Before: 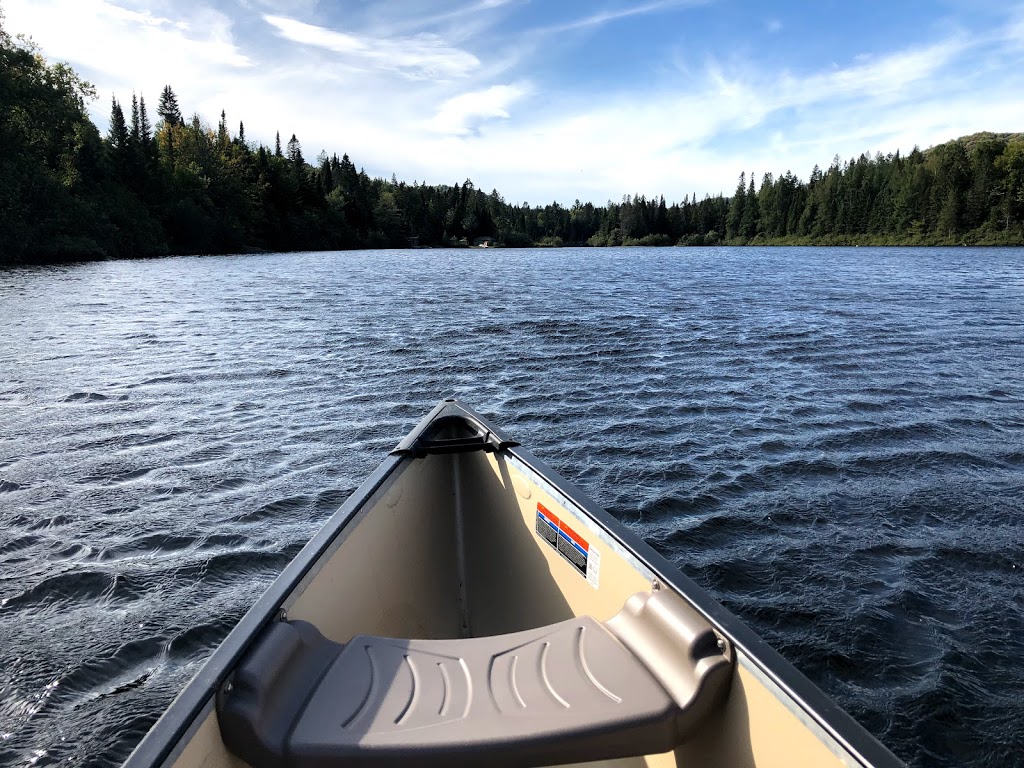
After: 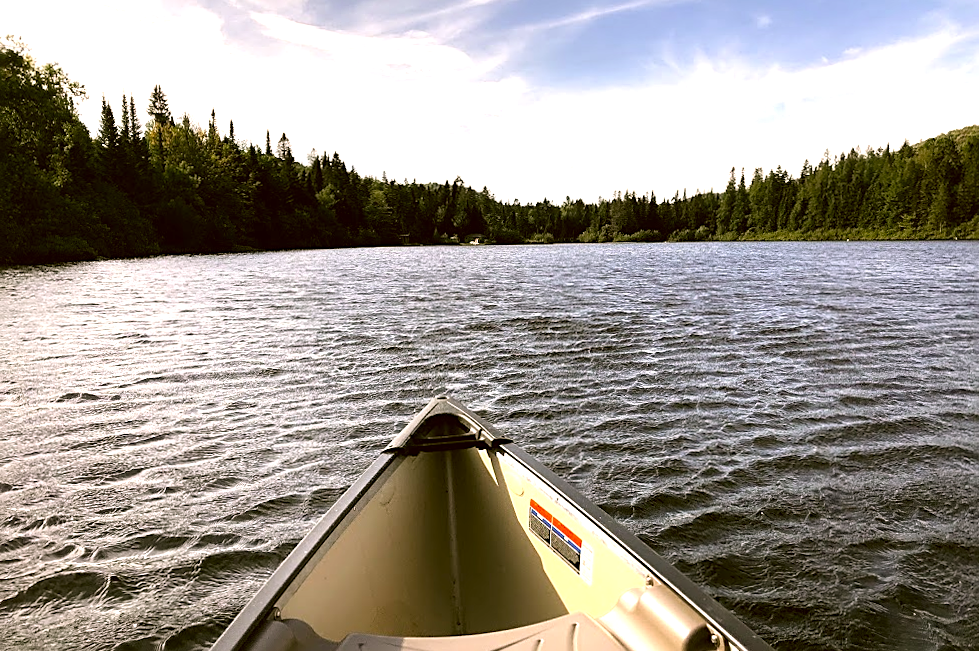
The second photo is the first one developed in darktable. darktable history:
crop and rotate: angle 0.431°, left 0.369%, right 2.97%, bottom 14.3%
color correction: highlights a* 8.53, highlights b* 15.73, shadows a* -0.647, shadows b* 27.2
exposure: exposure 0.57 EV, compensate highlight preservation false
sharpen: amount 0.489
